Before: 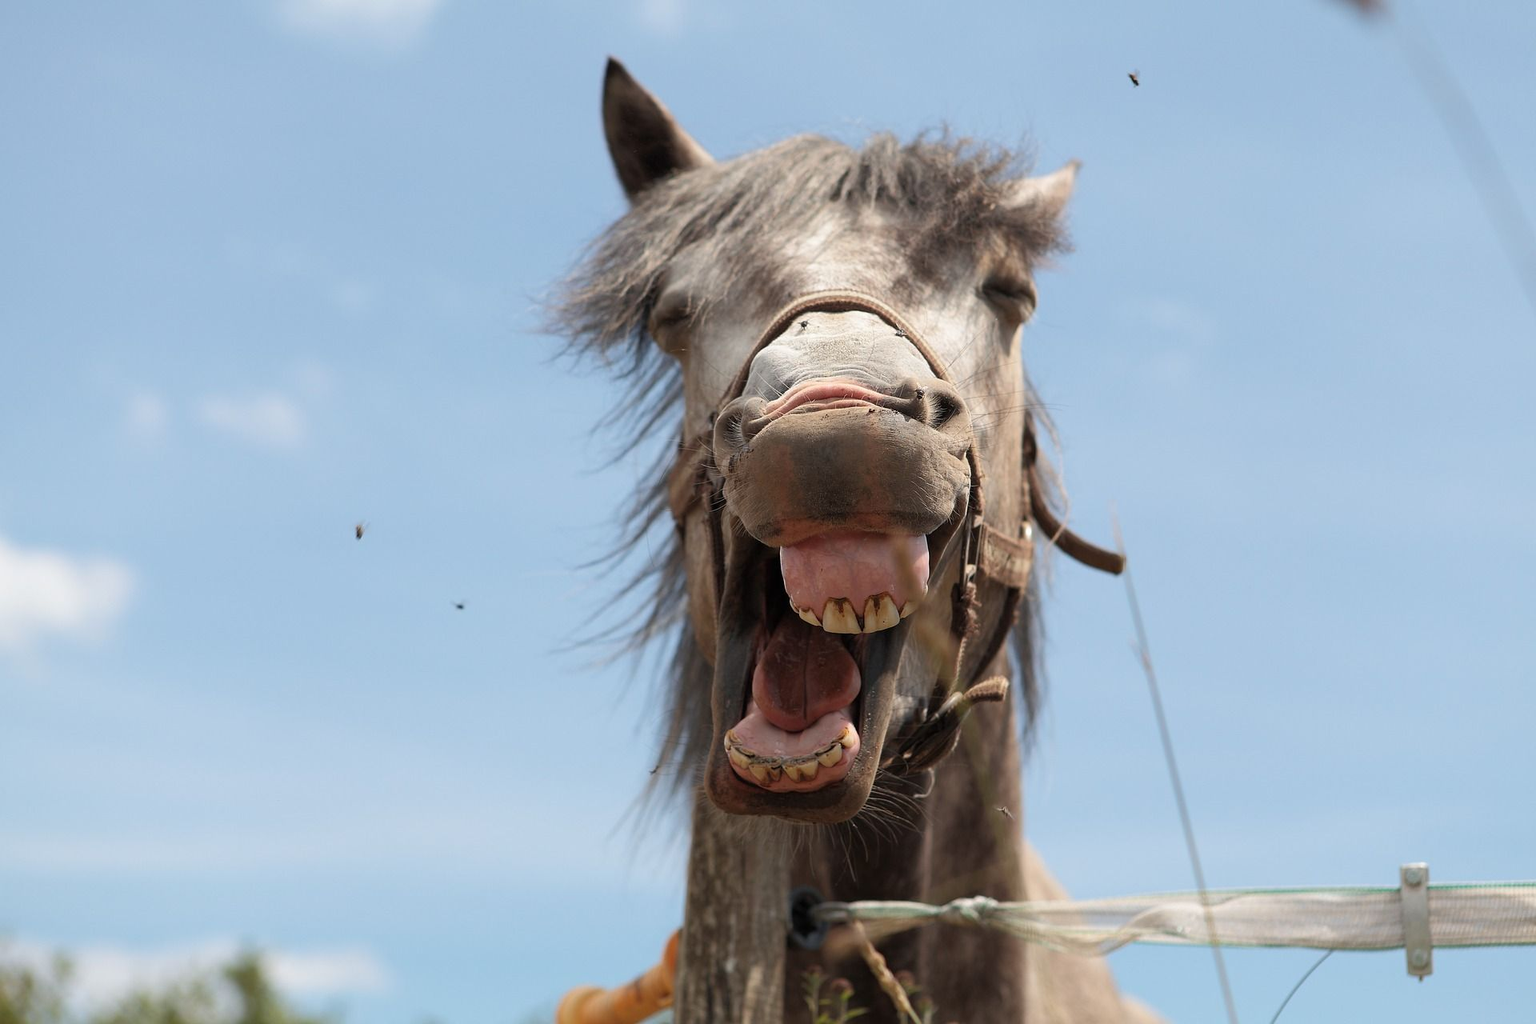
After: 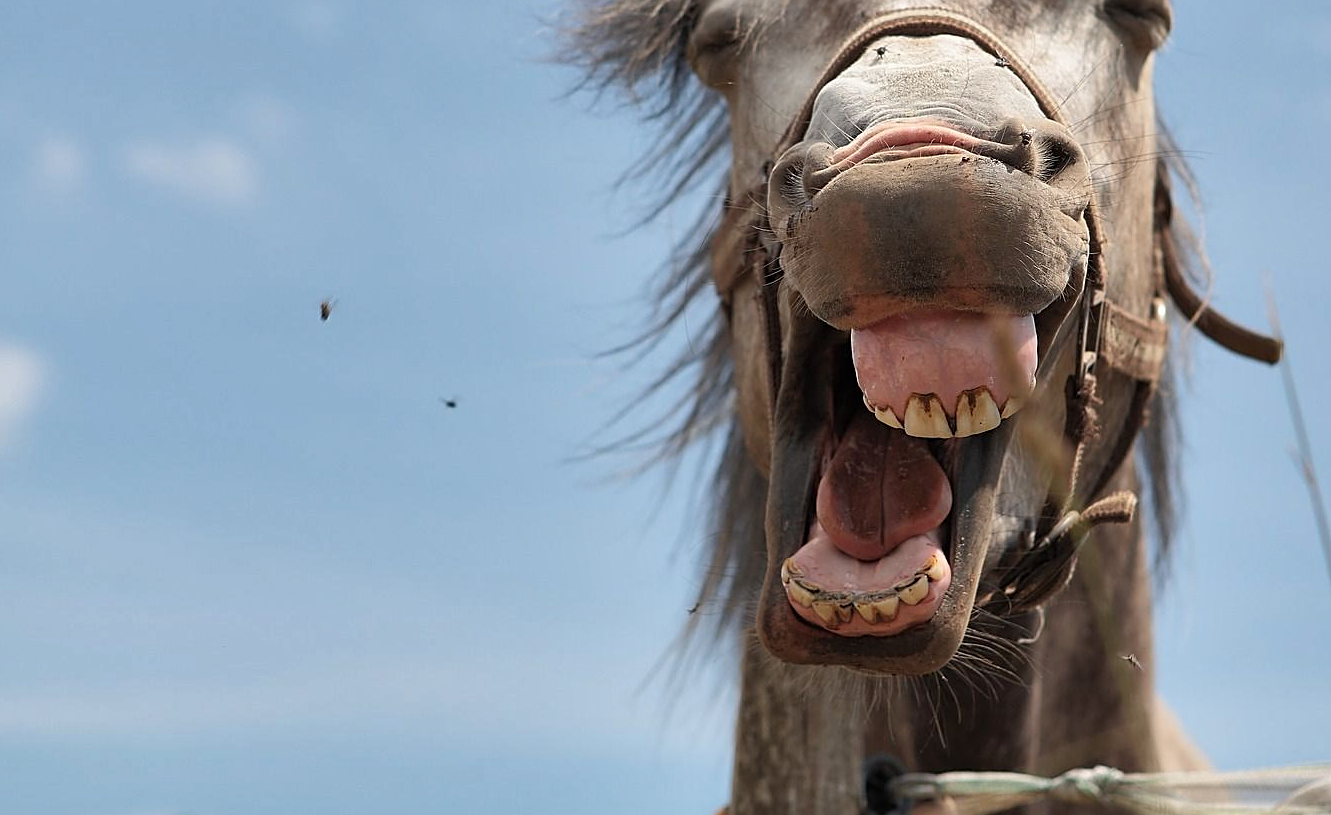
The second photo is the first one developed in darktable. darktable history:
shadows and highlights: low approximation 0.01, soften with gaussian
sharpen: on, module defaults
crop: left 6.488%, top 27.668%, right 24.183%, bottom 8.656%
